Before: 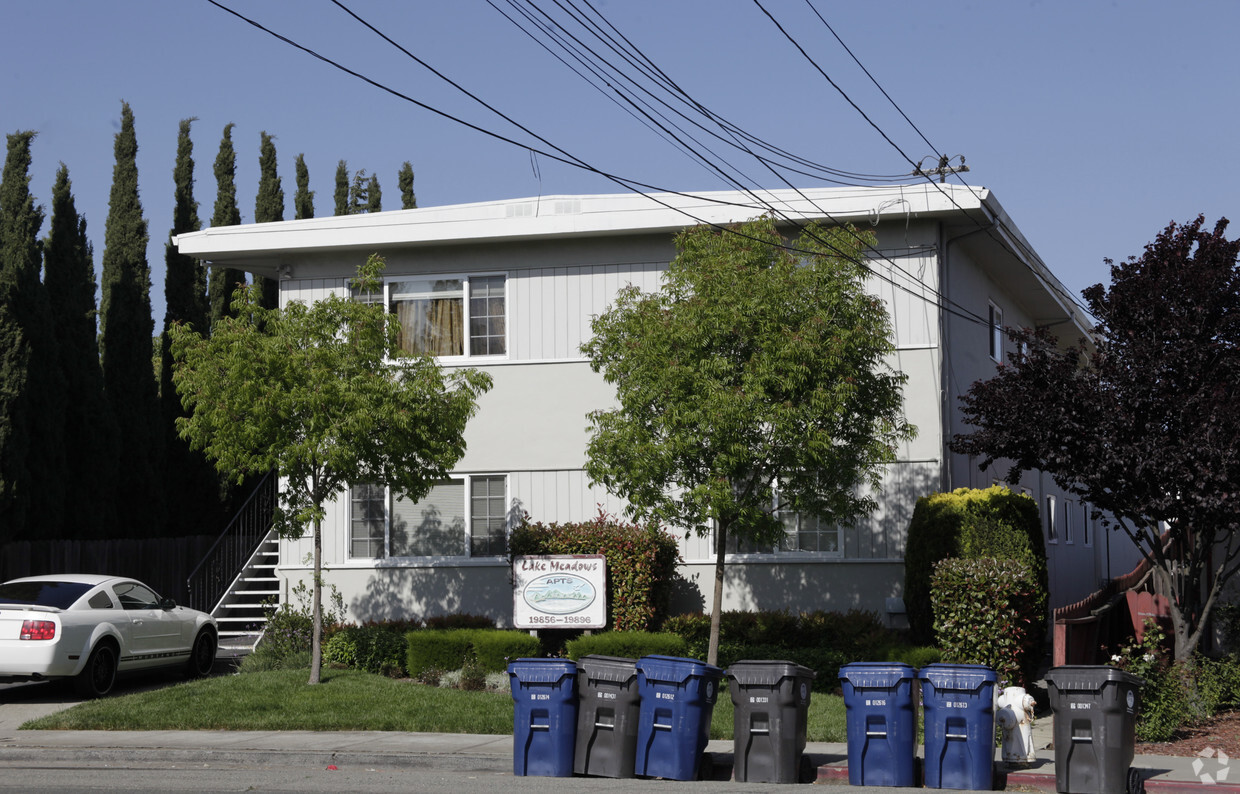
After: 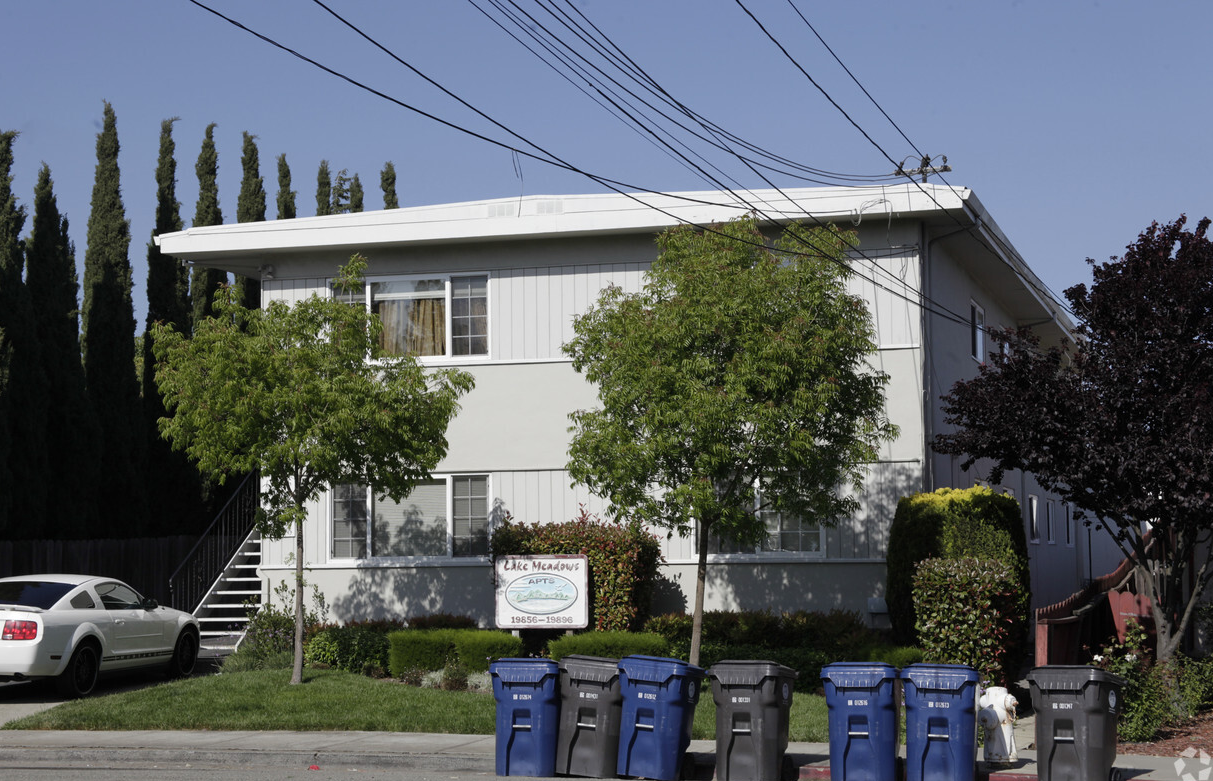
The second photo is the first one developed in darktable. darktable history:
crop and rotate: left 1.462%, right 0.638%, bottom 1.631%
